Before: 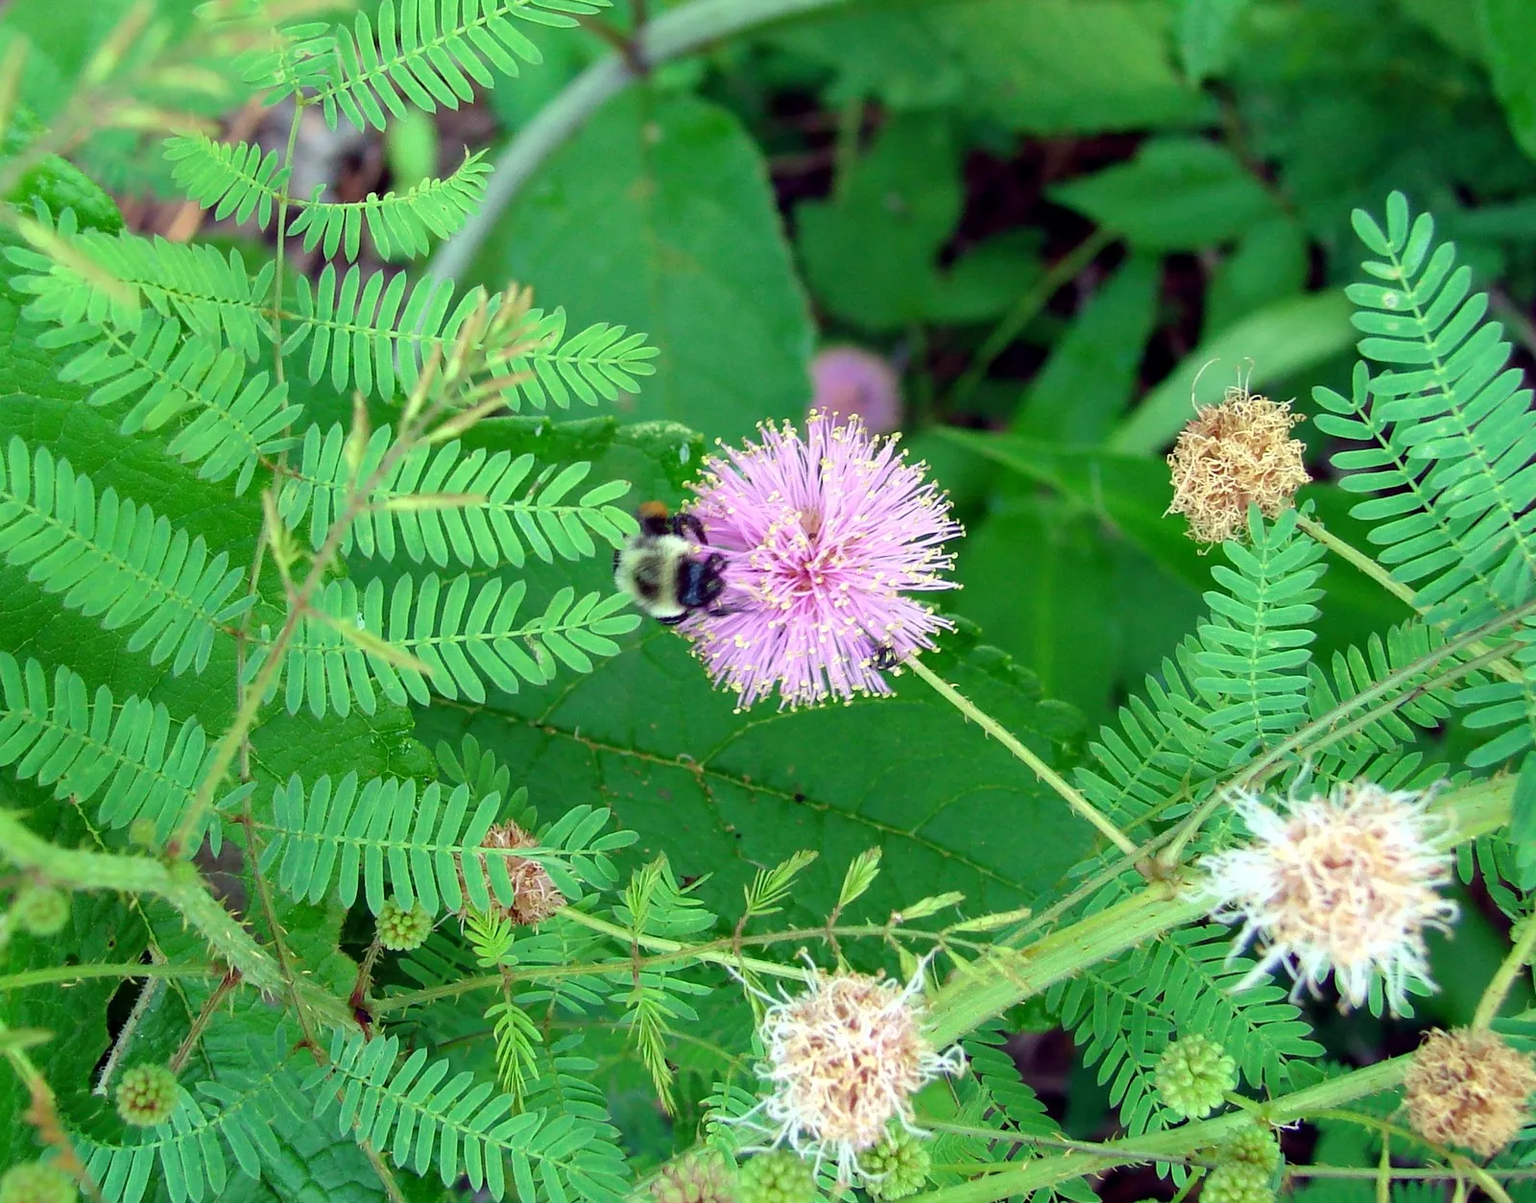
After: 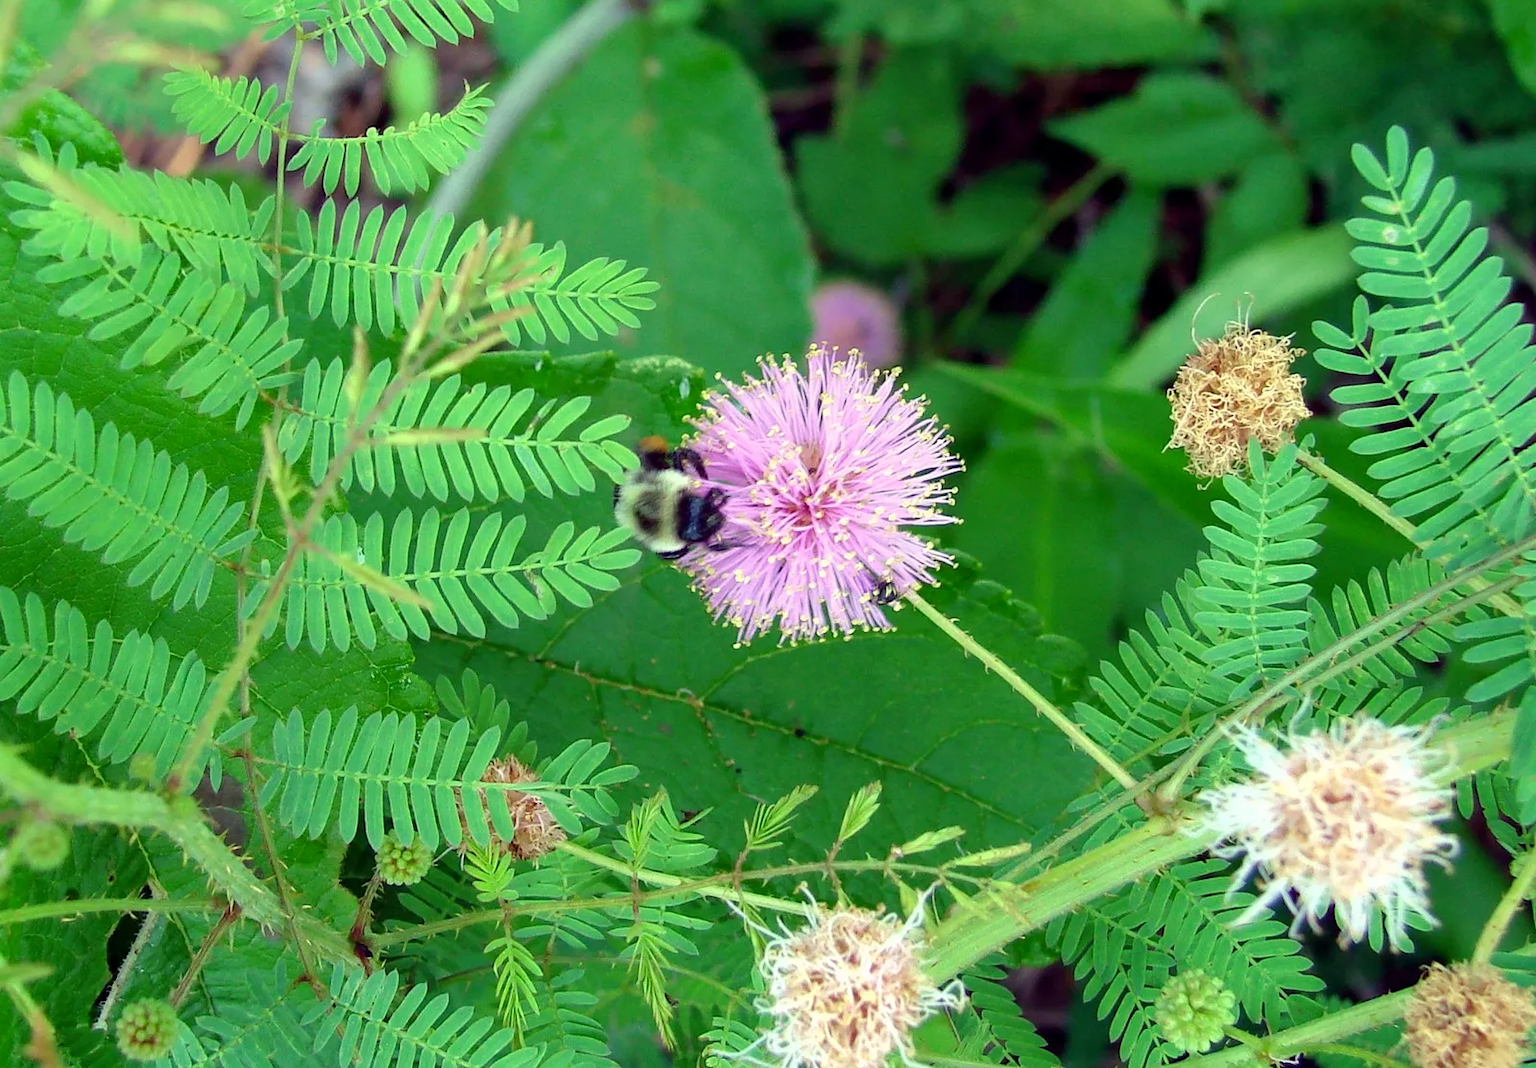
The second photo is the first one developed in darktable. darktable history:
crop and rotate: top 5.44%, bottom 5.726%
color correction: highlights b* 2.92
